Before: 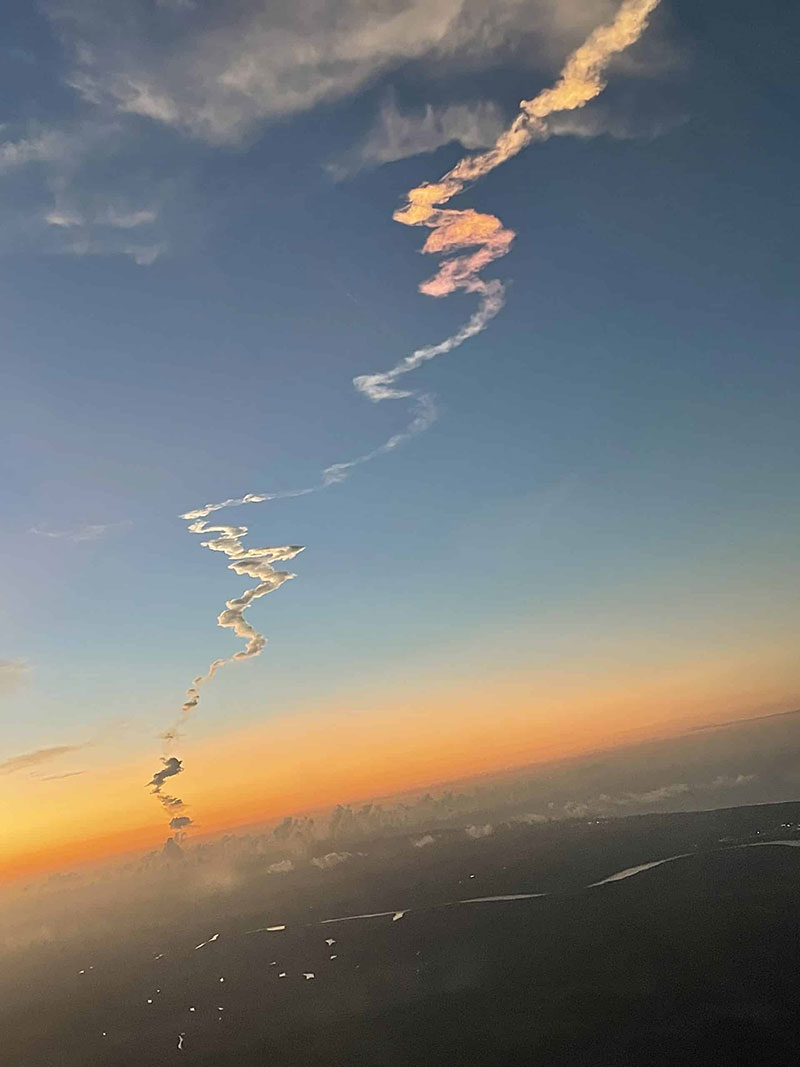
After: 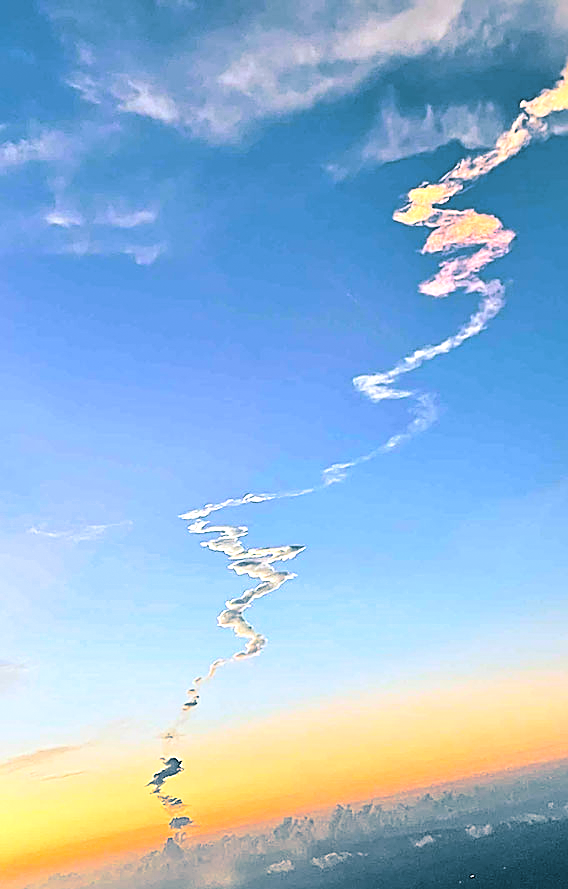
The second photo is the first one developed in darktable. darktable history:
crop: right 28.885%, bottom 16.626%
split-toning: shadows › hue 212.4°, balance -70
color balance rgb: perceptual saturation grading › global saturation 25%, perceptual saturation grading › highlights -50%, perceptual saturation grading › shadows 30%, perceptual brilliance grading › global brilliance 12%, global vibrance 20%
sharpen: on, module defaults
contrast brightness saturation: contrast 0.23, brightness 0.1, saturation 0.29
white balance: red 0.948, green 1.02, blue 1.176
contrast equalizer: octaves 7, y [[0.6 ×6], [0.55 ×6], [0 ×6], [0 ×6], [0 ×6]], mix 0.3
grain: coarseness 0.81 ISO, strength 1.34%, mid-tones bias 0%
